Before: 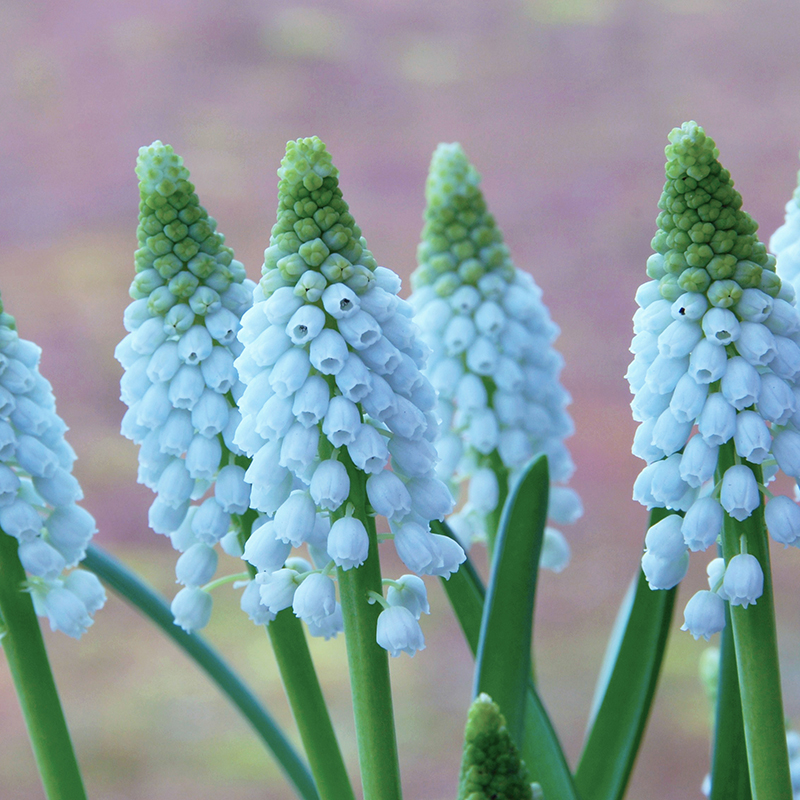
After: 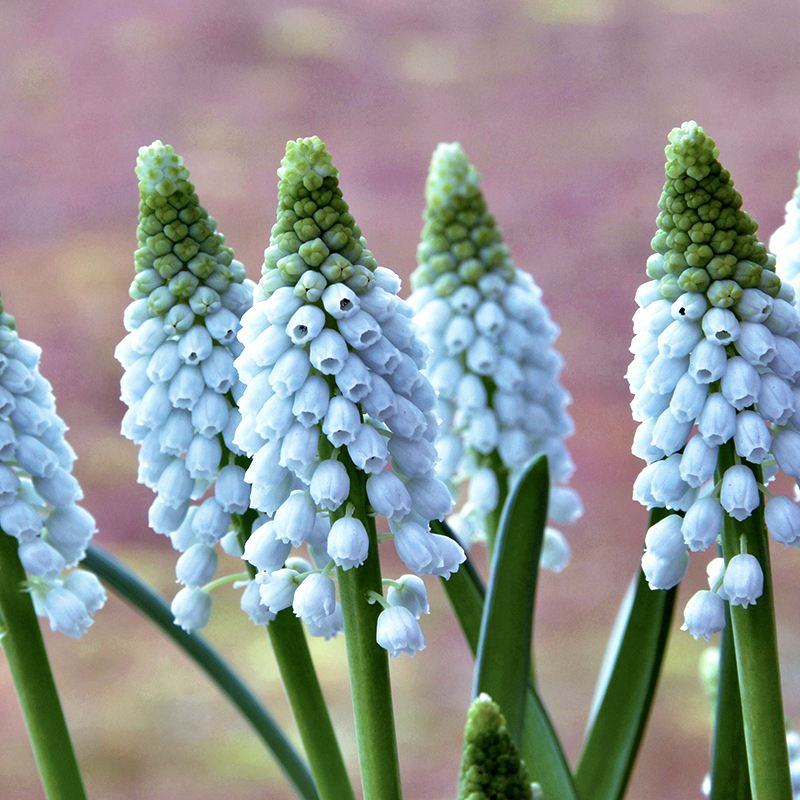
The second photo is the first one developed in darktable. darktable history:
rgb levels: mode RGB, independent channels, levels [[0, 0.5, 1], [0, 0.521, 1], [0, 0.536, 1]]
contrast equalizer: octaves 7, y [[0.609, 0.611, 0.615, 0.613, 0.607, 0.603], [0.504, 0.498, 0.496, 0.499, 0.506, 0.516], [0 ×6], [0 ×6], [0 ×6]]
split-toning: shadows › saturation 0.61, highlights › saturation 0.58, balance -28.74, compress 87.36%
